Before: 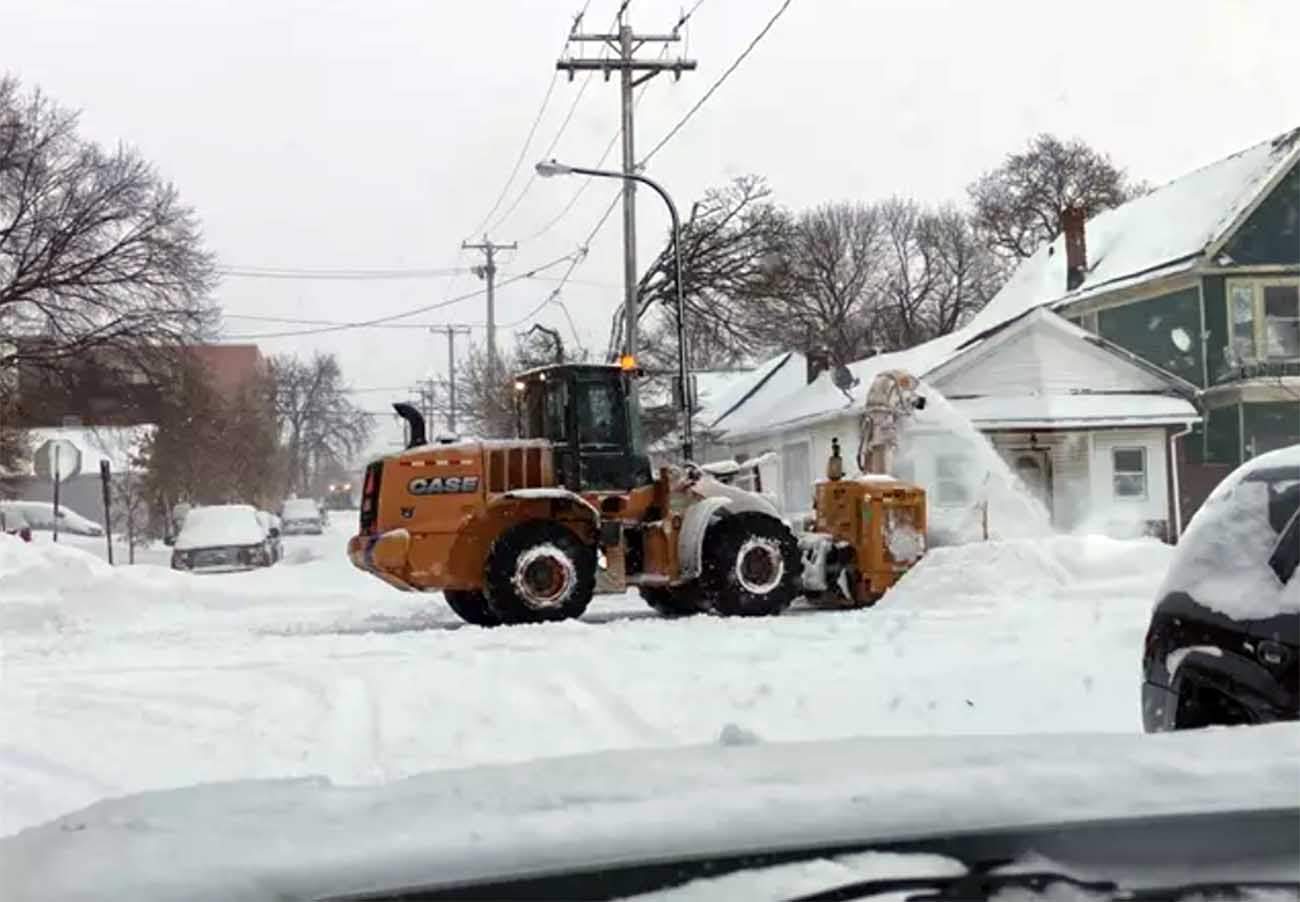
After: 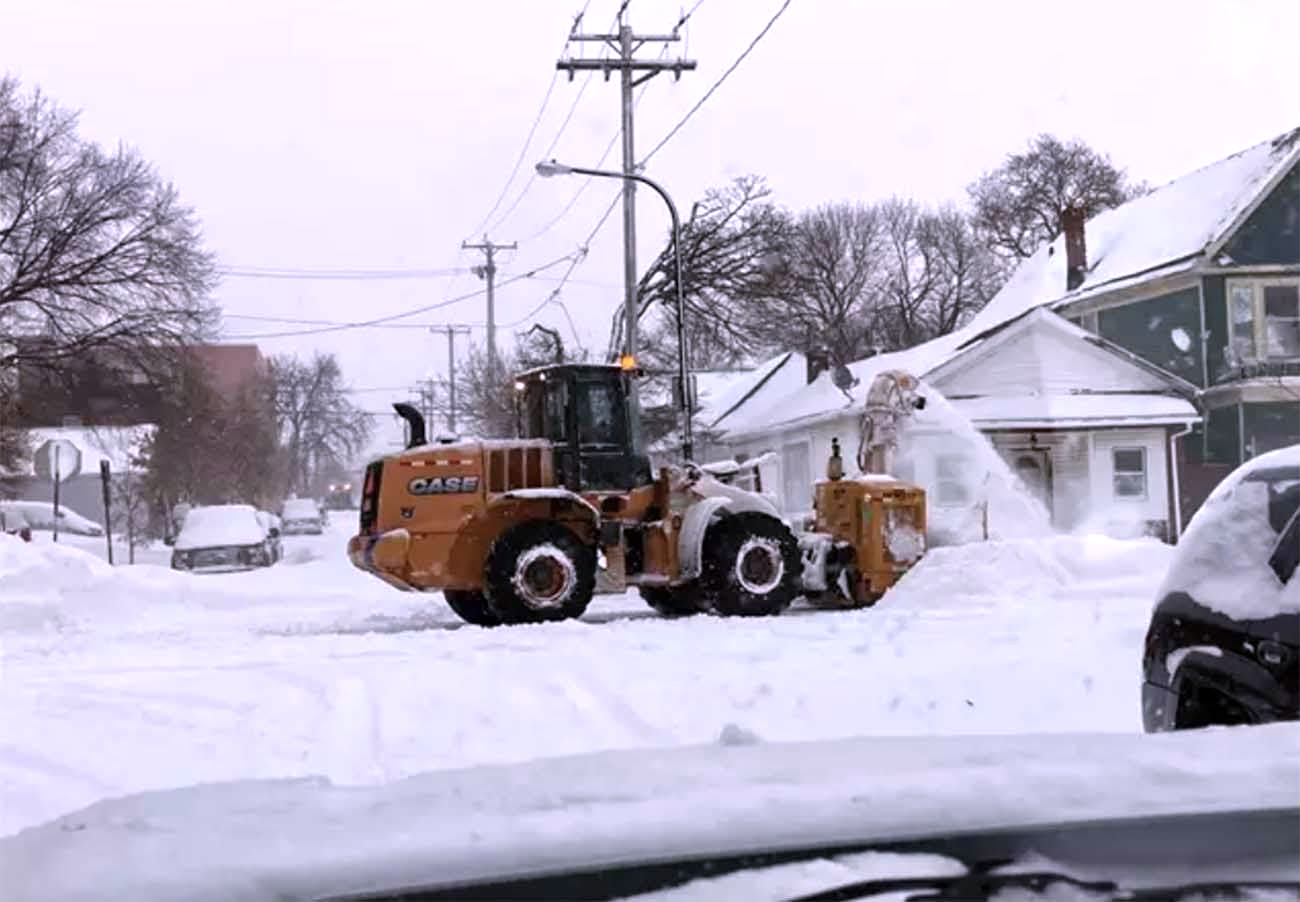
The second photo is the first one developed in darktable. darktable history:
white balance: red 1.042, blue 1.17
contrast brightness saturation: saturation -0.17
